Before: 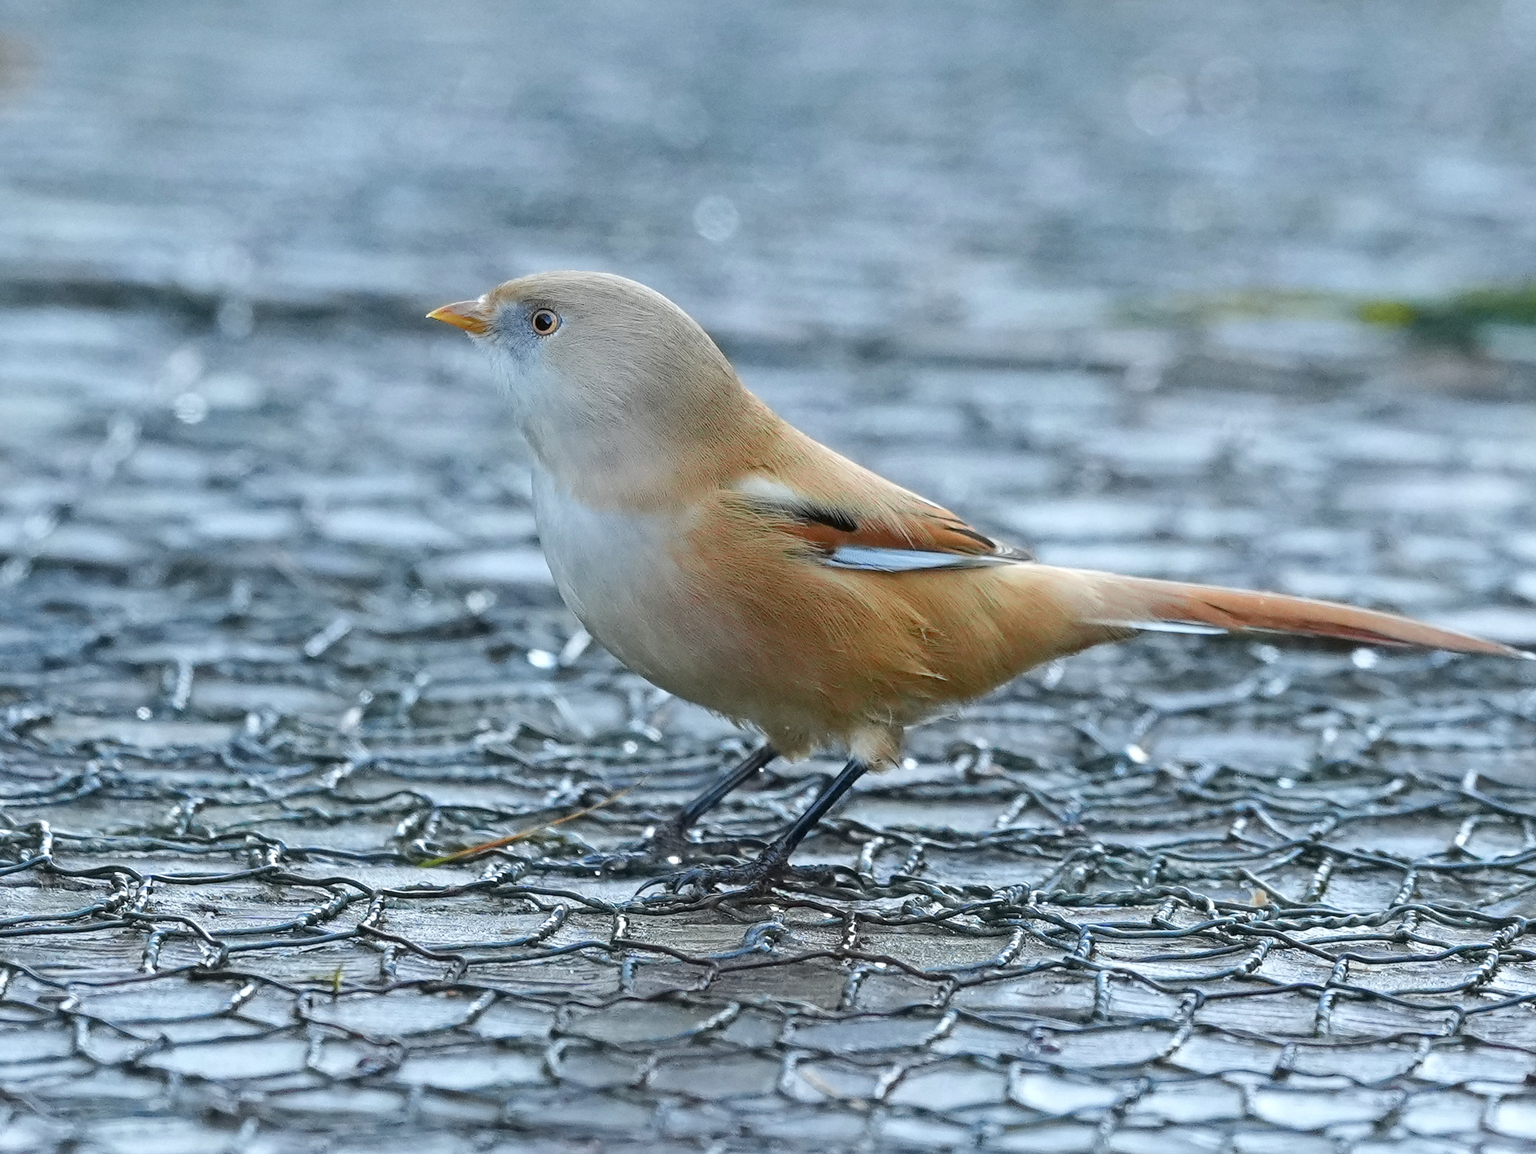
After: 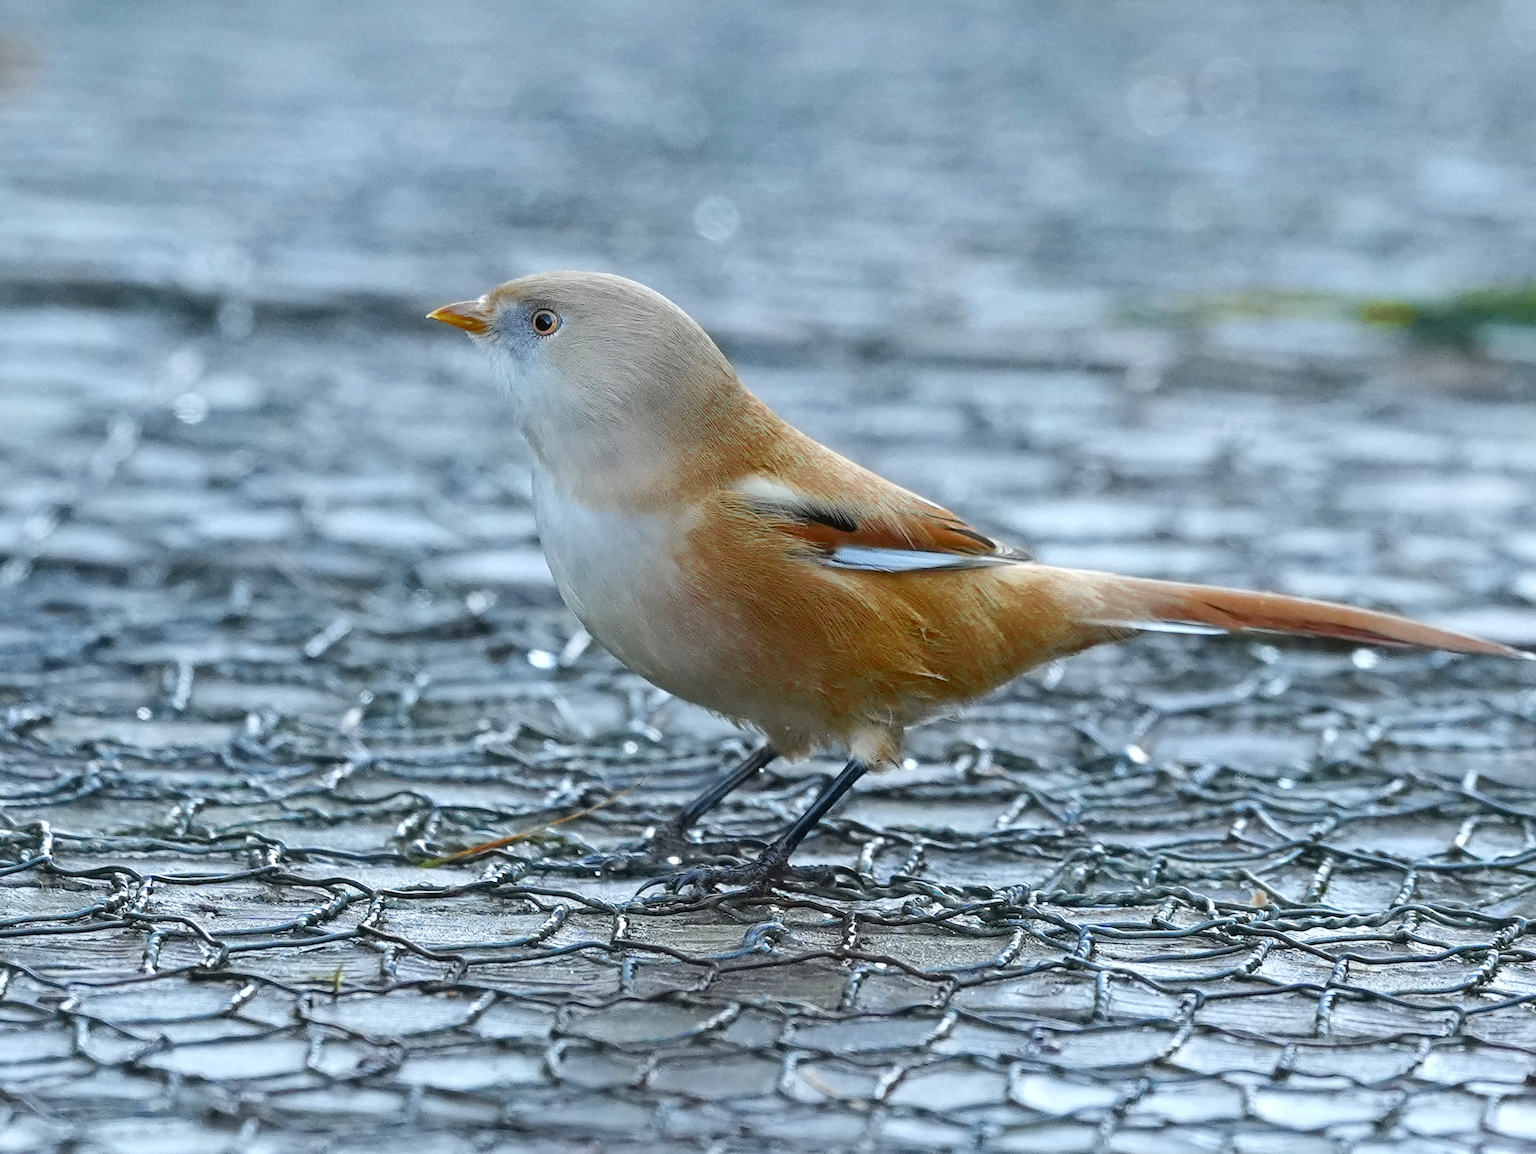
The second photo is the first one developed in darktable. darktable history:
color zones: curves: ch0 [(0.11, 0.396) (0.195, 0.36) (0.25, 0.5) (0.303, 0.412) (0.357, 0.544) (0.75, 0.5) (0.967, 0.328)]; ch1 [(0, 0.468) (0.112, 0.512) (0.202, 0.6) (0.25, 0.5) (0.307, 0.352) (0.357, 0.544) (0.75, 0.5) (0.963, 0.524)], mix 42.52%
